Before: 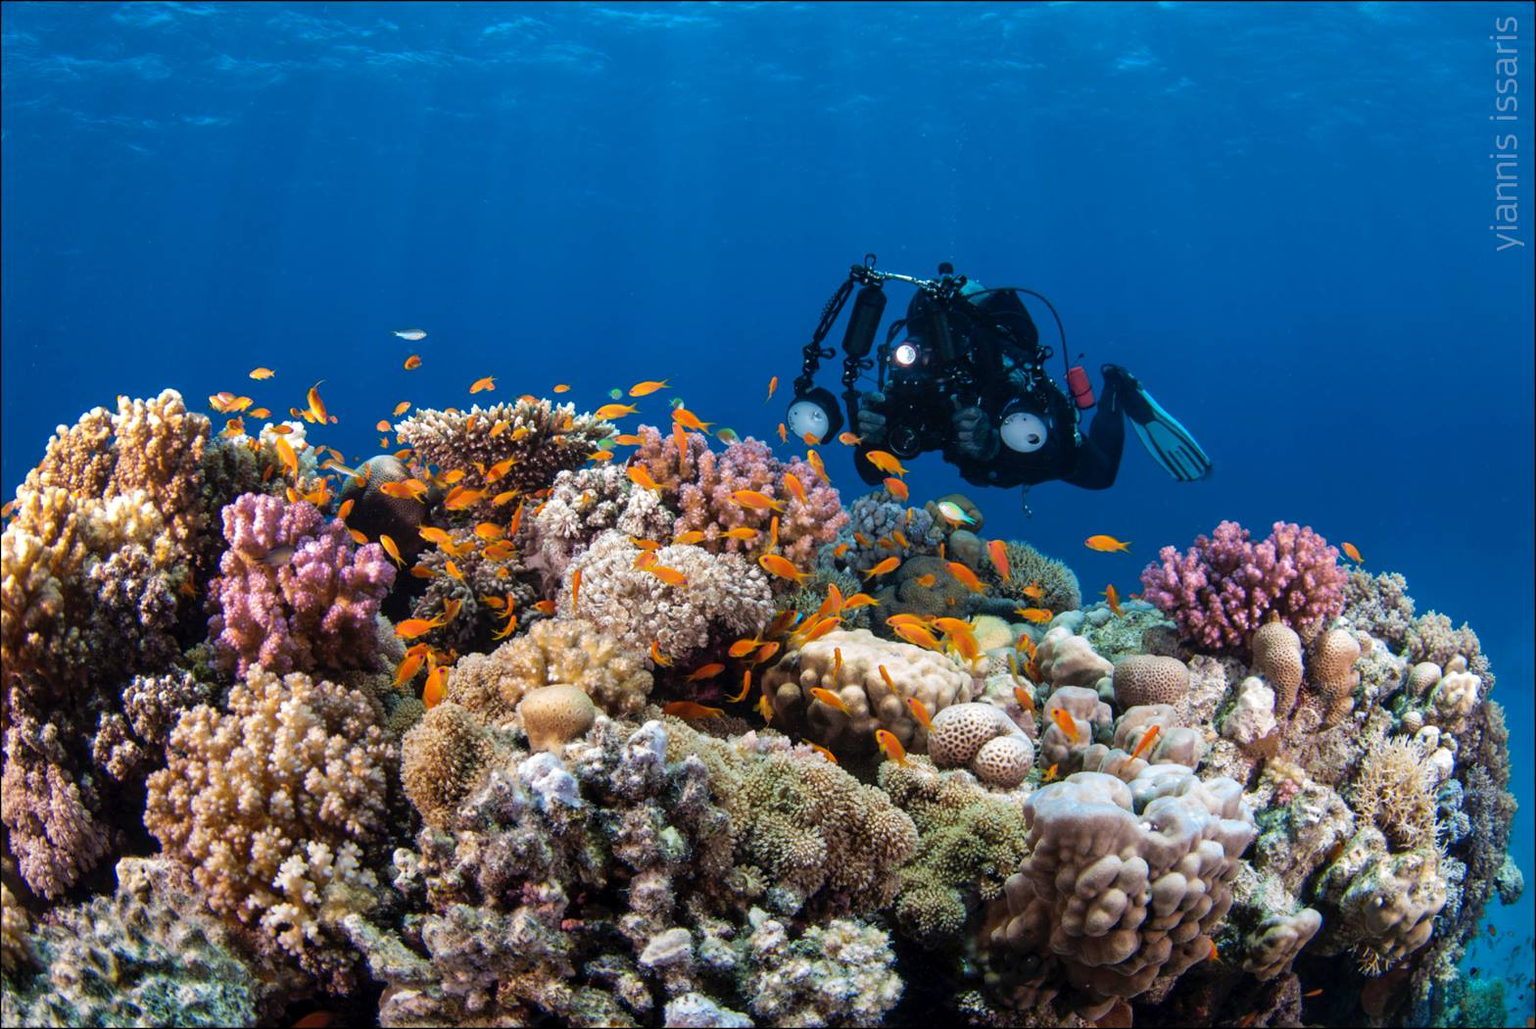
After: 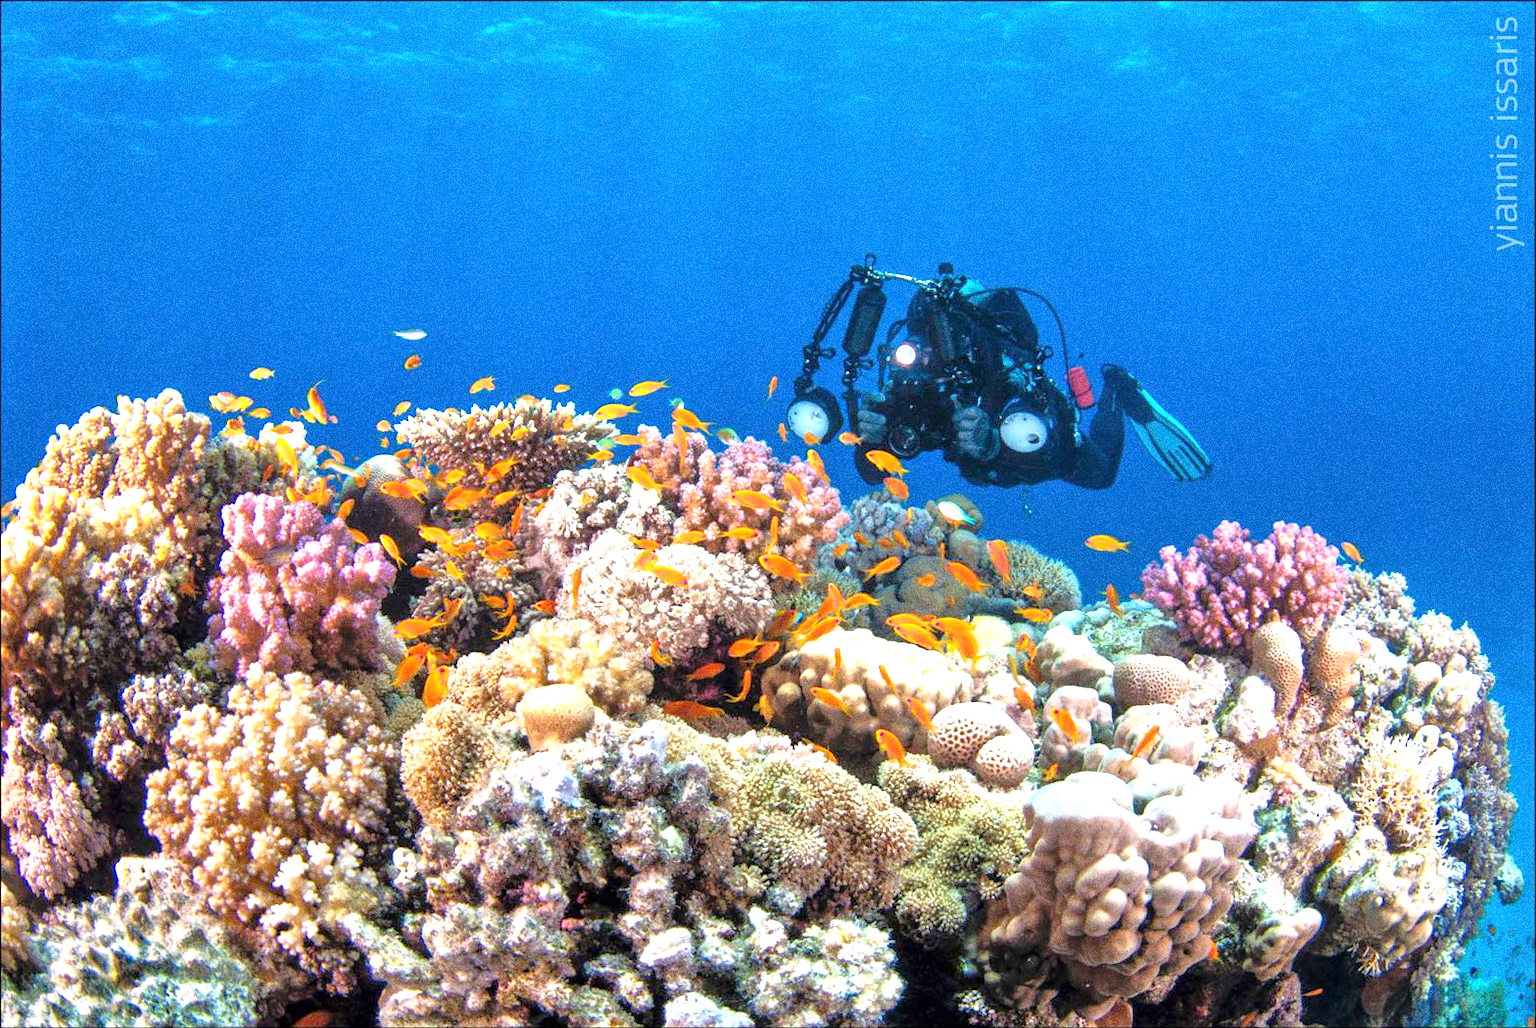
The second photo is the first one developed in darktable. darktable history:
exposure: black level correction 0, exposure 1.198 EV, compensate exposure bias true, compensate highlight preservation false
grain: coarseness 0.09 ISO, strength 40%
tone equalizer: -7 EV 0.15 EV, -6 EV 0.6 EV, -5 EV 1.15 EV, -4 EV 1.33 EV, -3 EV 1.15 EV, -2 EV 0.6 EV, -1 EV 0.15 EV, mask exposure compensation -0.5 EV
